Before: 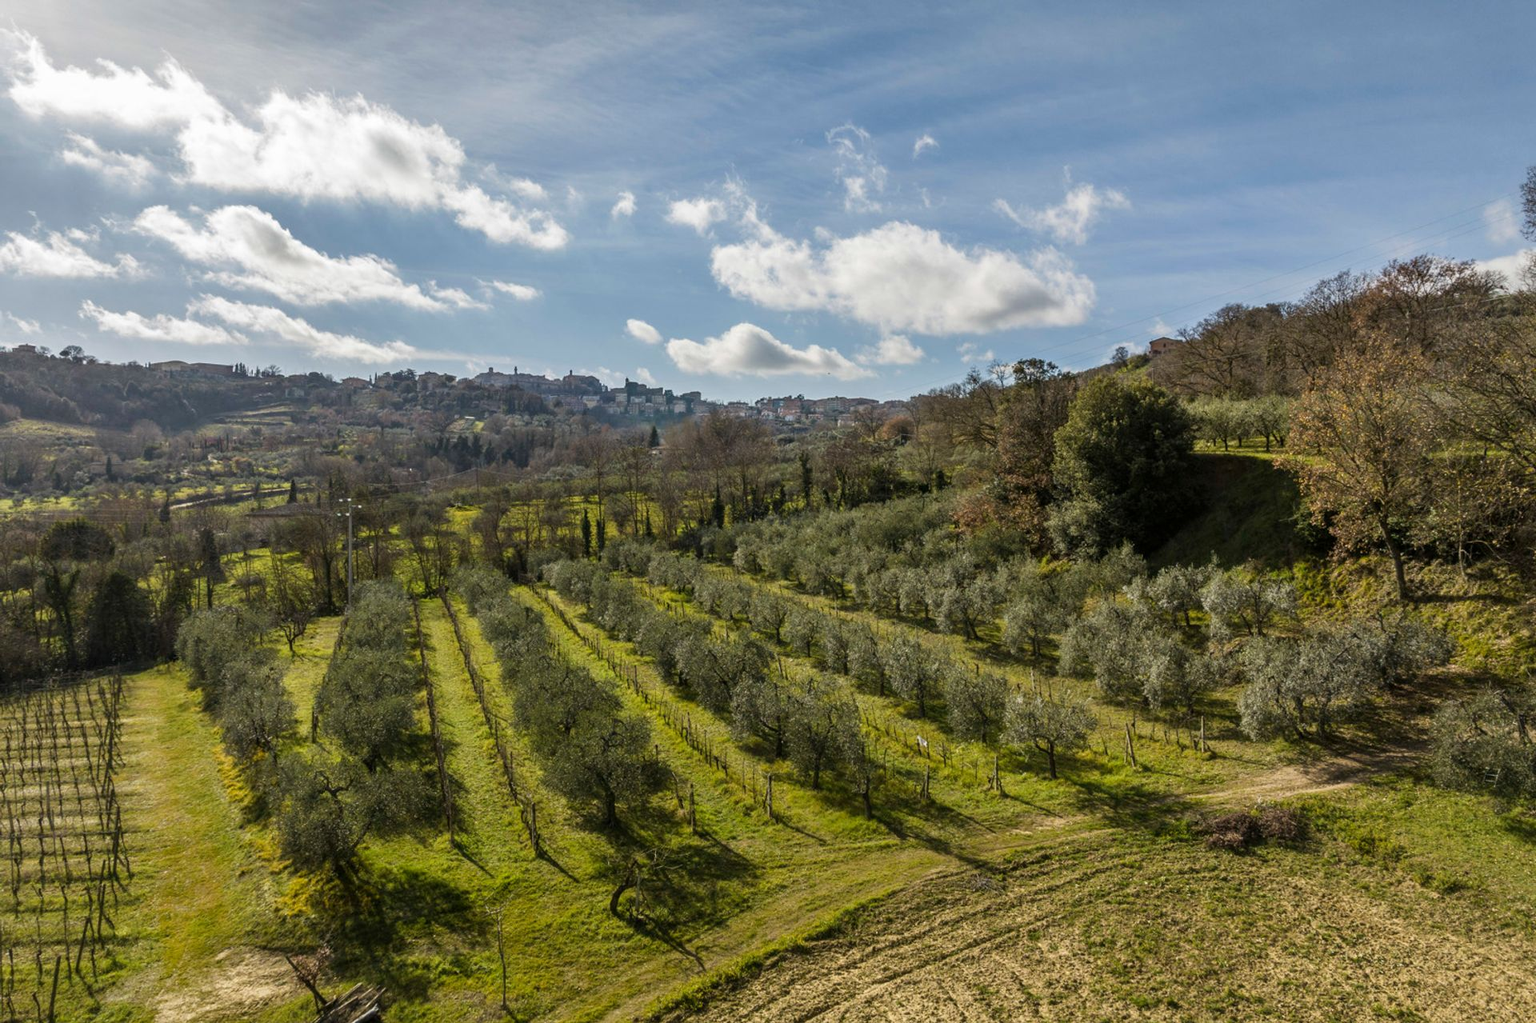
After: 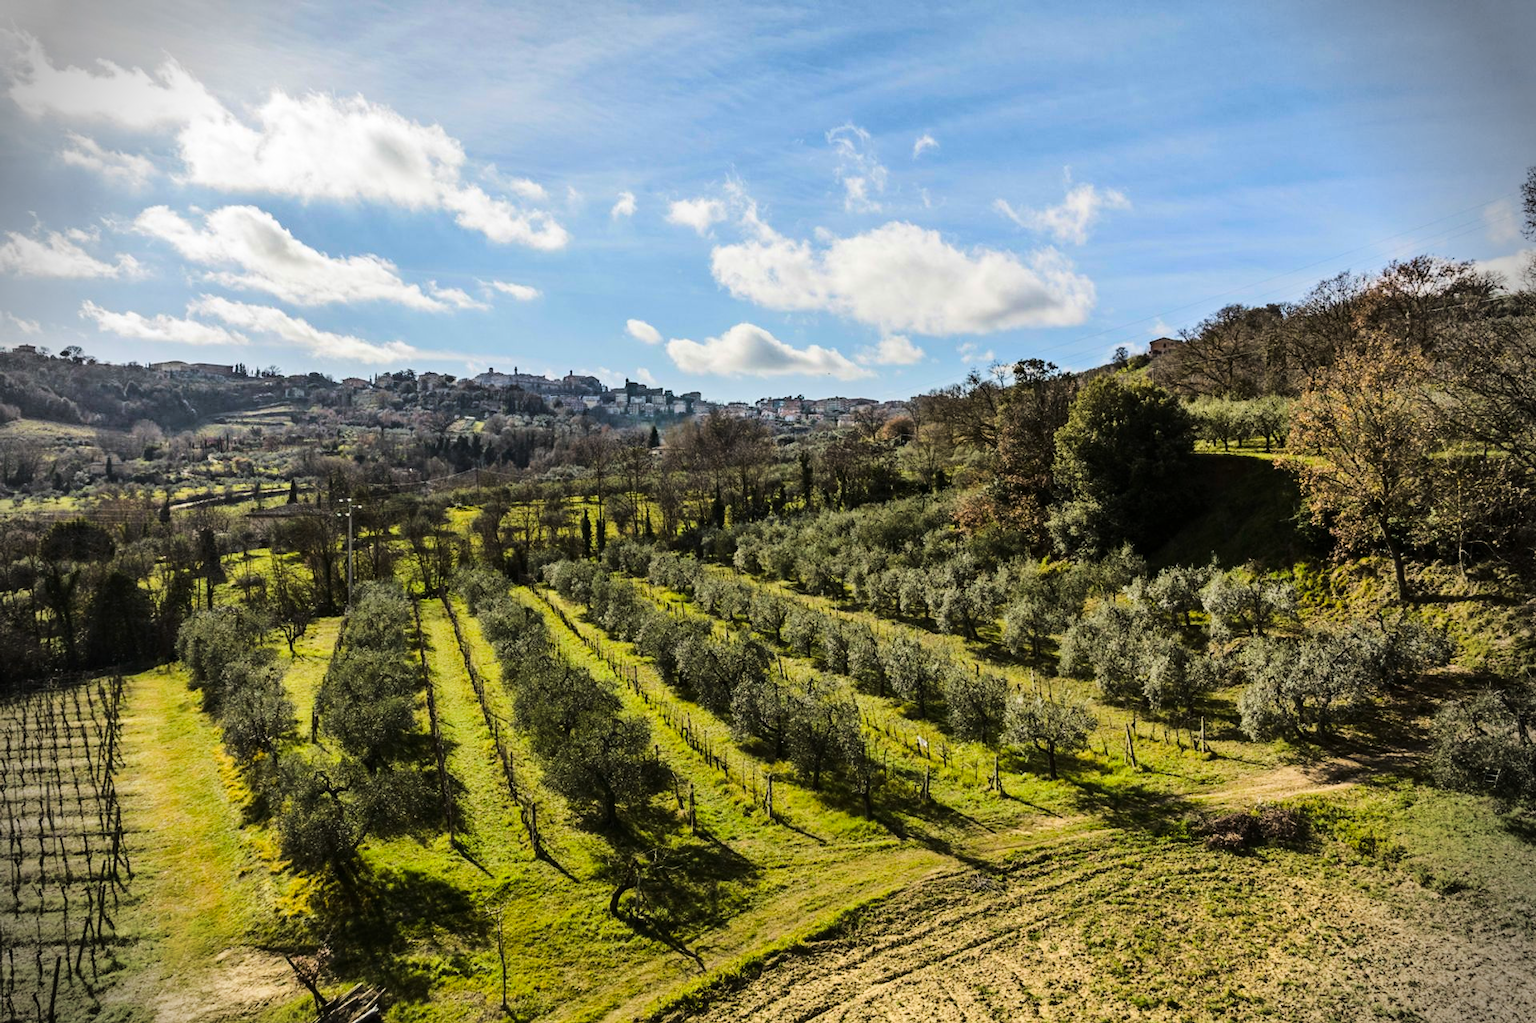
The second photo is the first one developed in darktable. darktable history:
exposure: compensate highlight preservation false
haze removal: adaptive false
vignetting: fall-off start 87.55%, fall-off radius 24.97%
tone curve: curves: ch0 [(0, 0) (0.003, 0.002) (0.011, 0.008) (0.025, 0.017) (0.044, 0.027) (0.069, 0.037) (0.1, 0.052) (0.136, 0.074) (0.177, 0.11) (0.224, 0.155) (0.277, 0.237) (0.335, 0.34) (0.399, 0.467) (0.468, 0.584) (0.543, 0.683) (0.623, 0.762) (0.709, 0.827) (0.801, 0.888) (0.898, 0.947) (1, 1)], color space Lab, linked channels, preserve colors none
